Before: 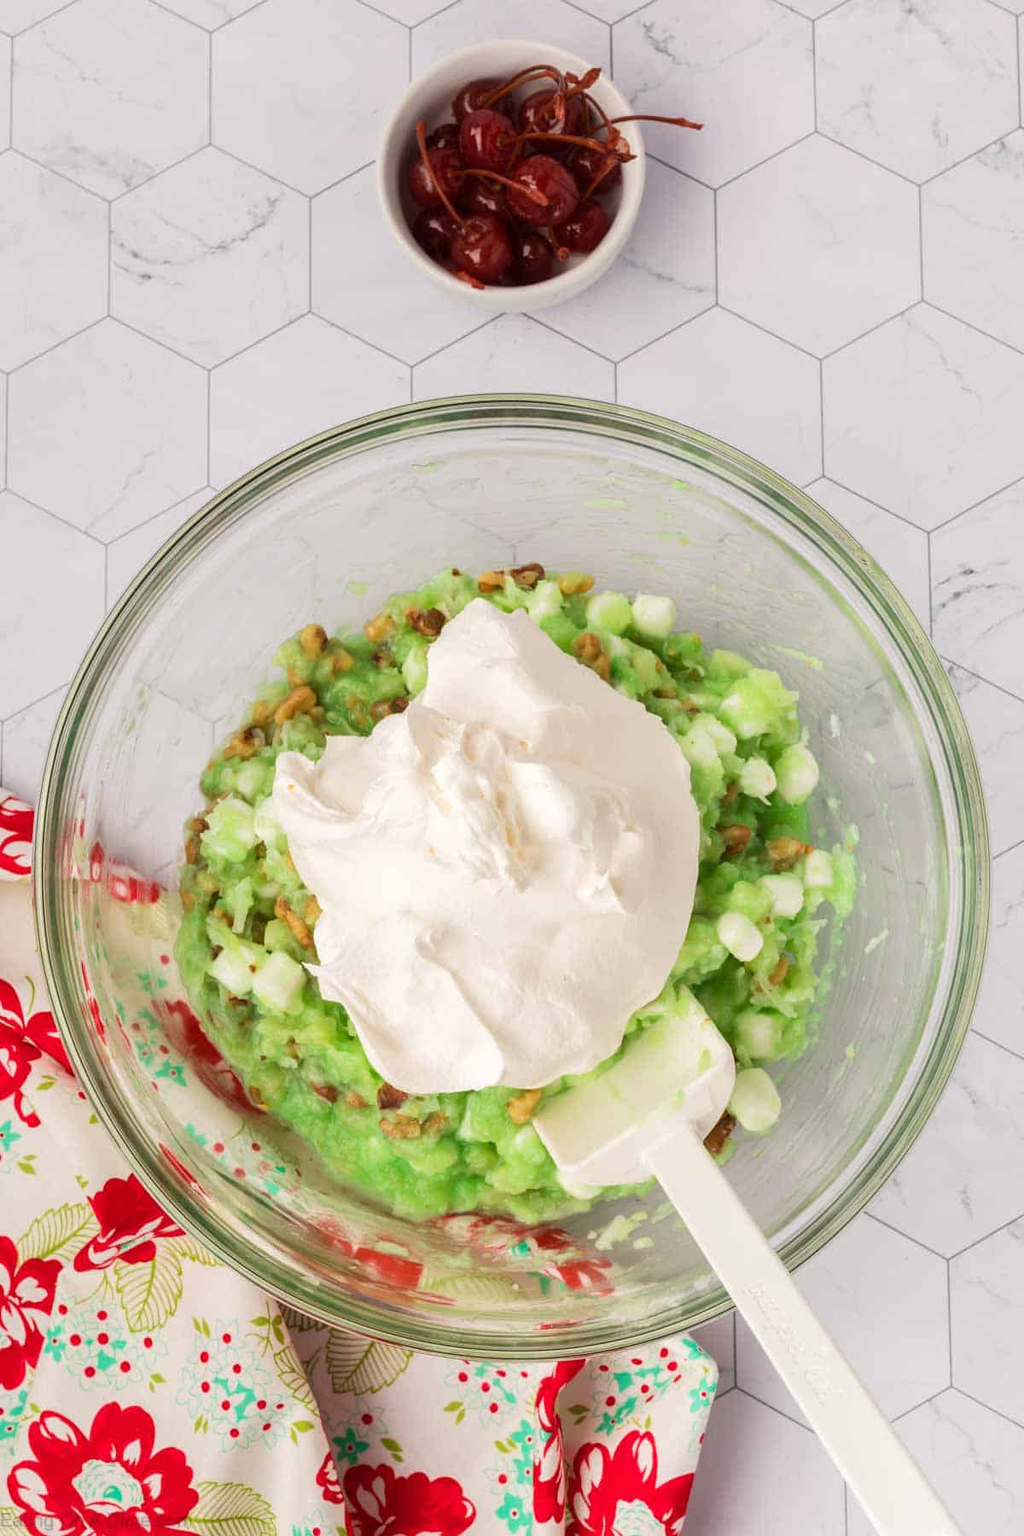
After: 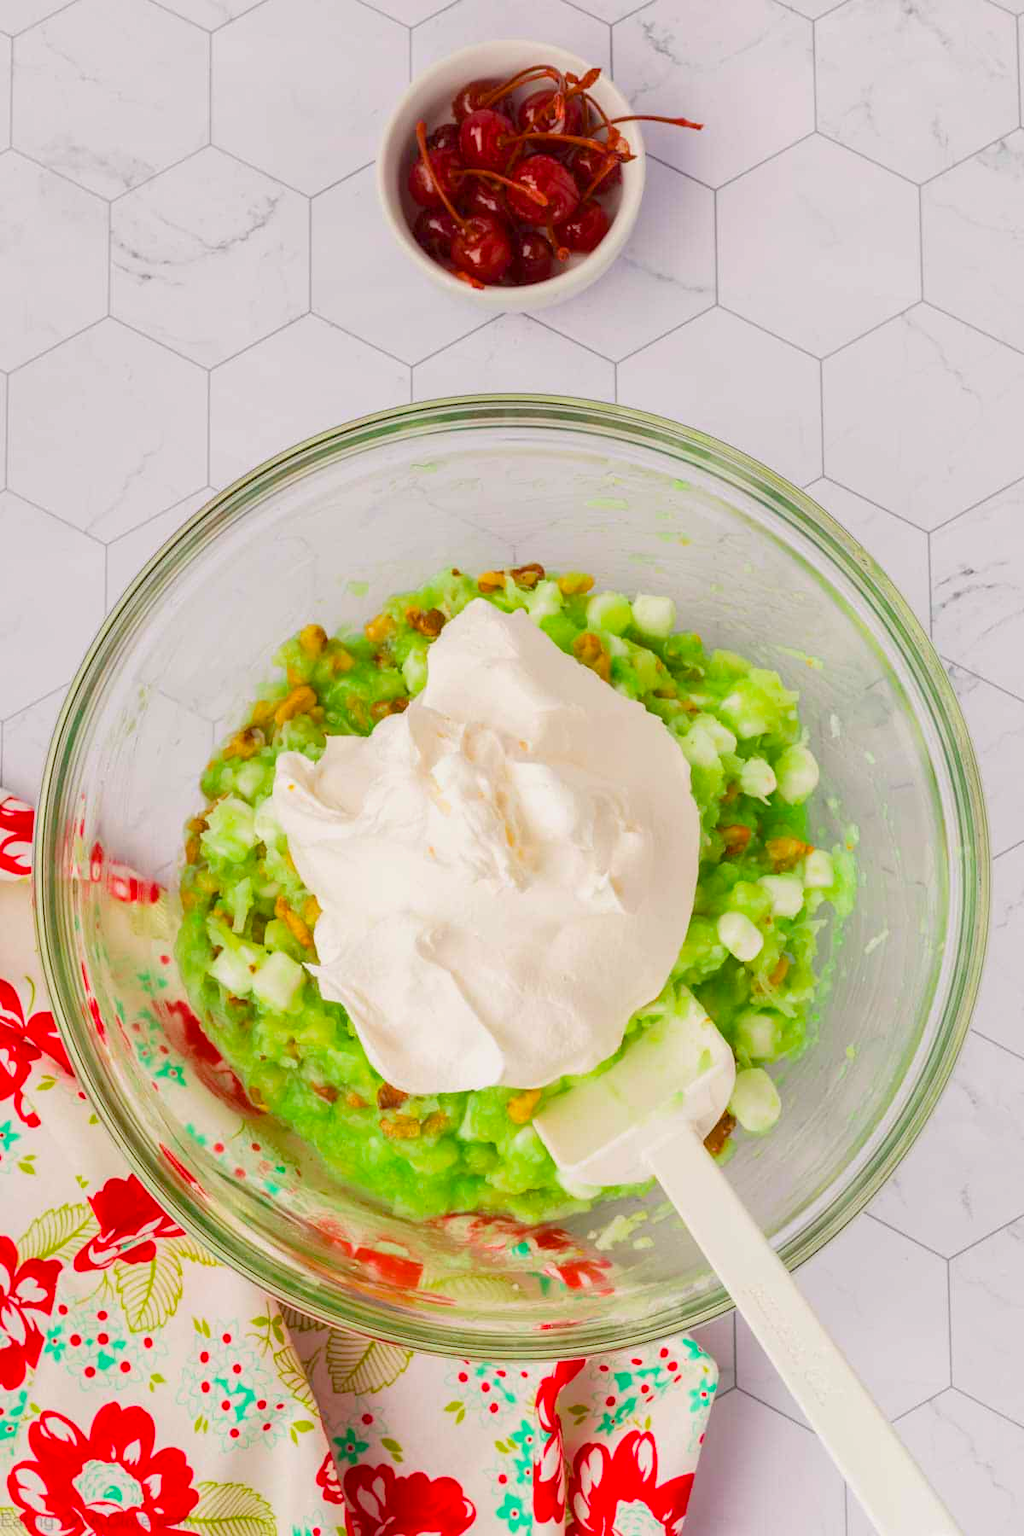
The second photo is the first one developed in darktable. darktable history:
color balance rgb: perceptual saturation grading › global saturation 25.456%, perceptual brilliance grading › global brilliance 11.152%, global vibrance 24.362%, contrast -24.787%
